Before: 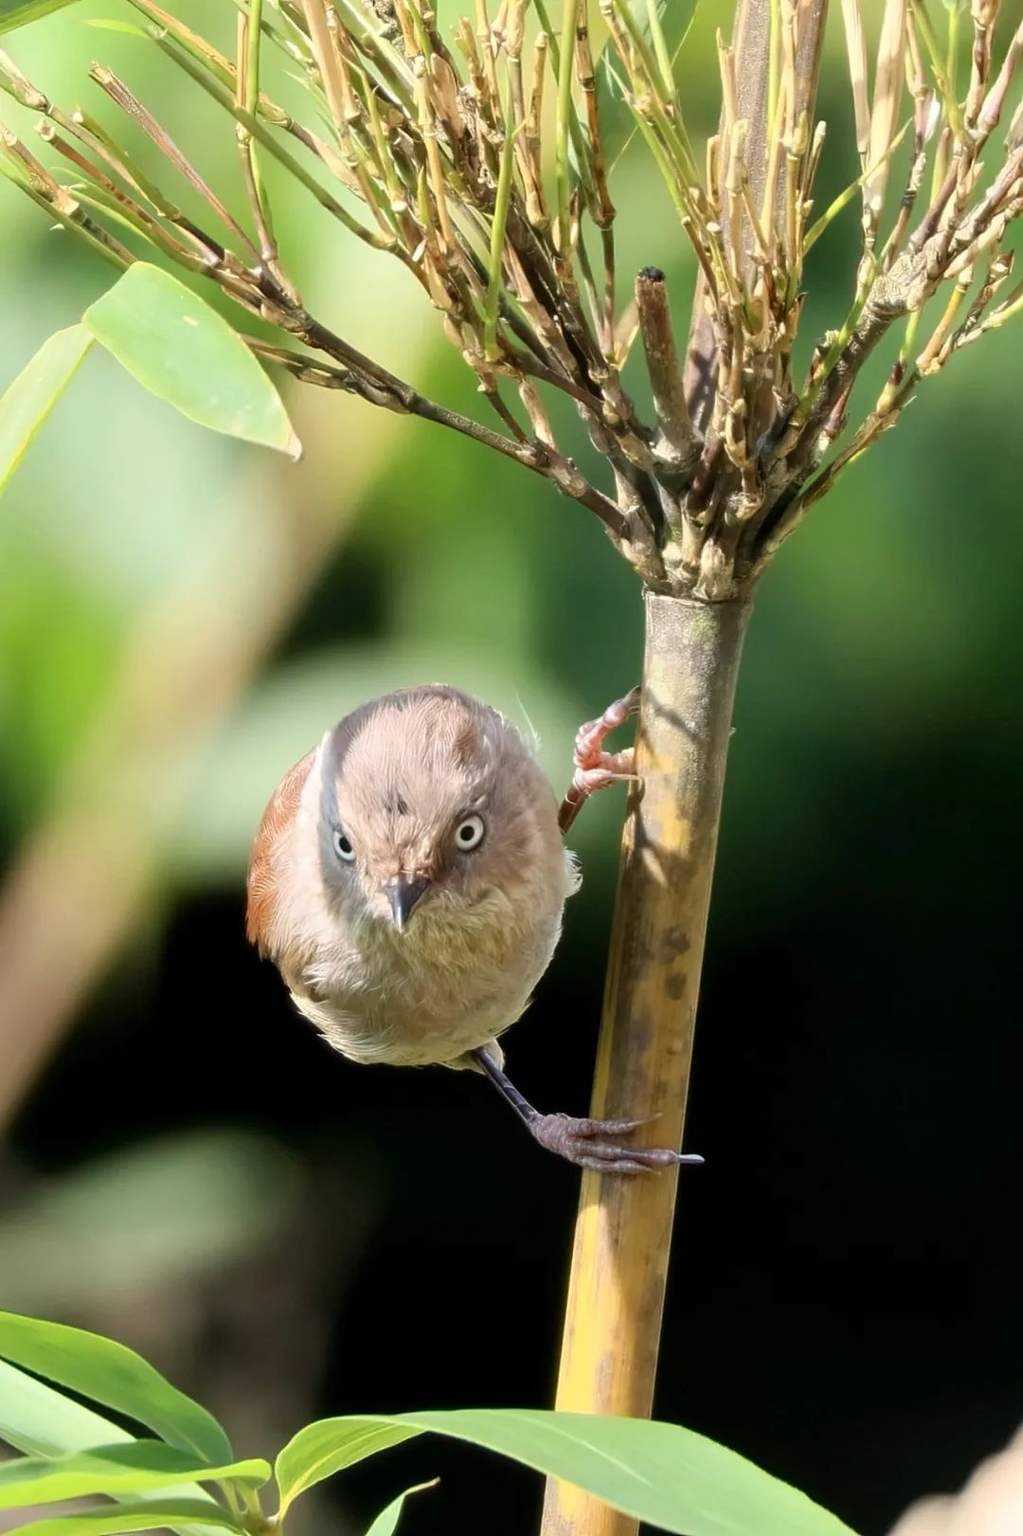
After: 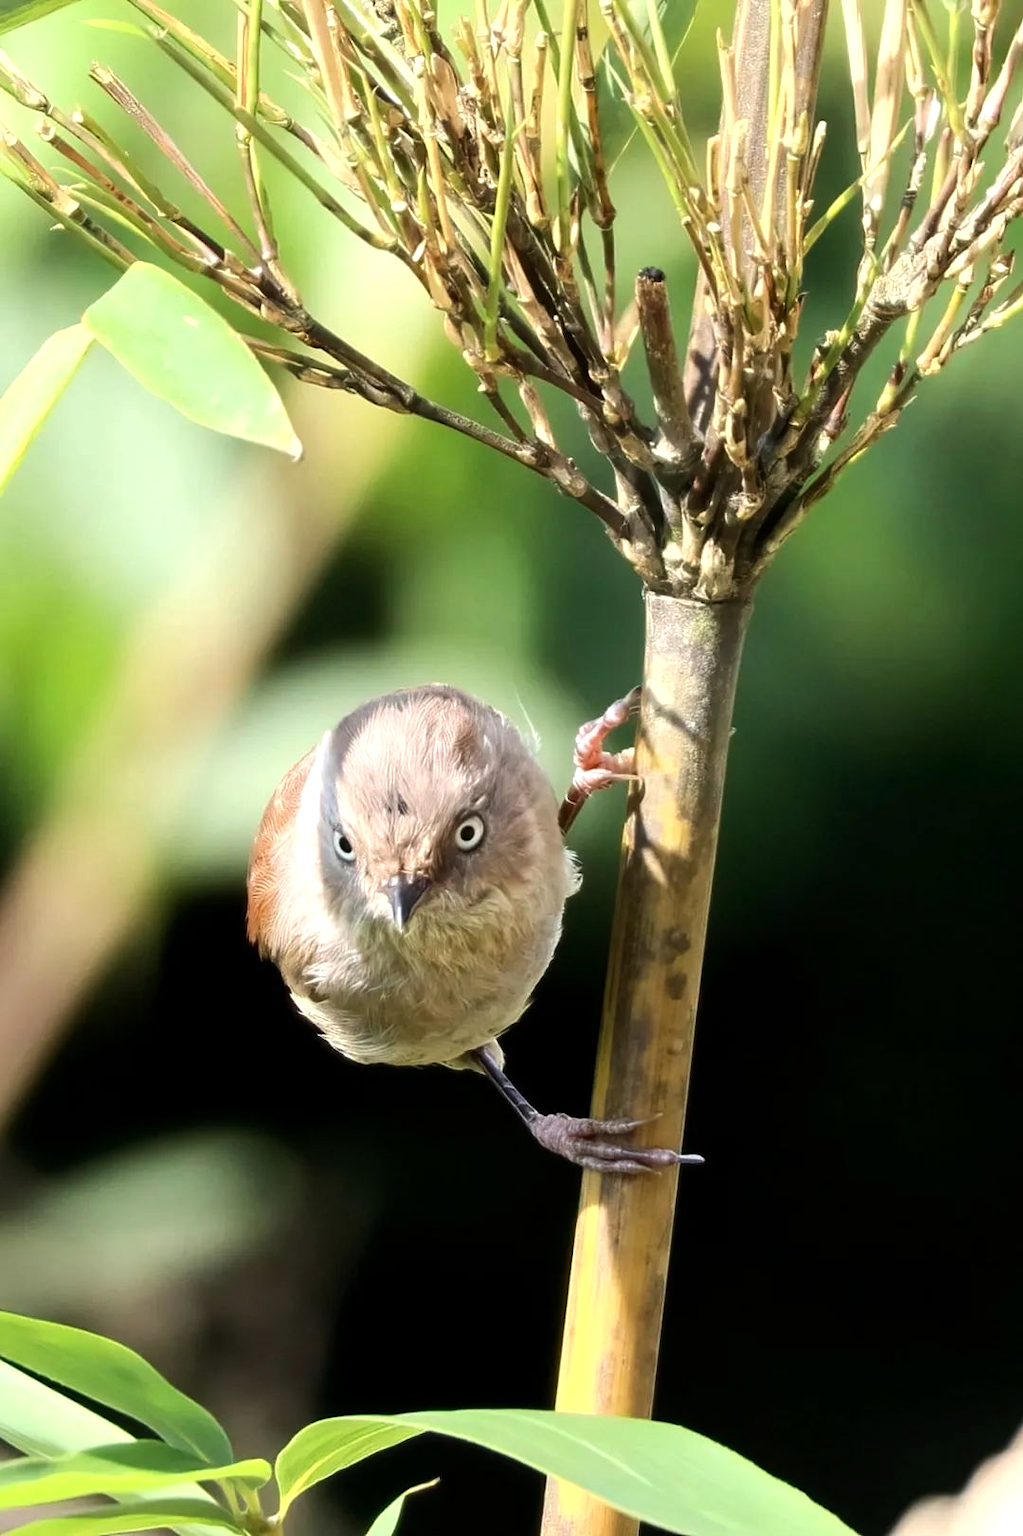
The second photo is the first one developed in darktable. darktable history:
tone equalizer: -8 EV -0.392 EV, -7 EV -0.366 EV, -6 EV -0.318 EV, -5 EV -0.241 EV, -3 EV 0.215 EV, -2 EV 0.318 EV, -1 EV 0.389 EV, +0 EV 0.434 EV, edges refinement/feathering 500, mask exposure compensation -1.57 EV, preserve details no
base curve: preserve colors none
